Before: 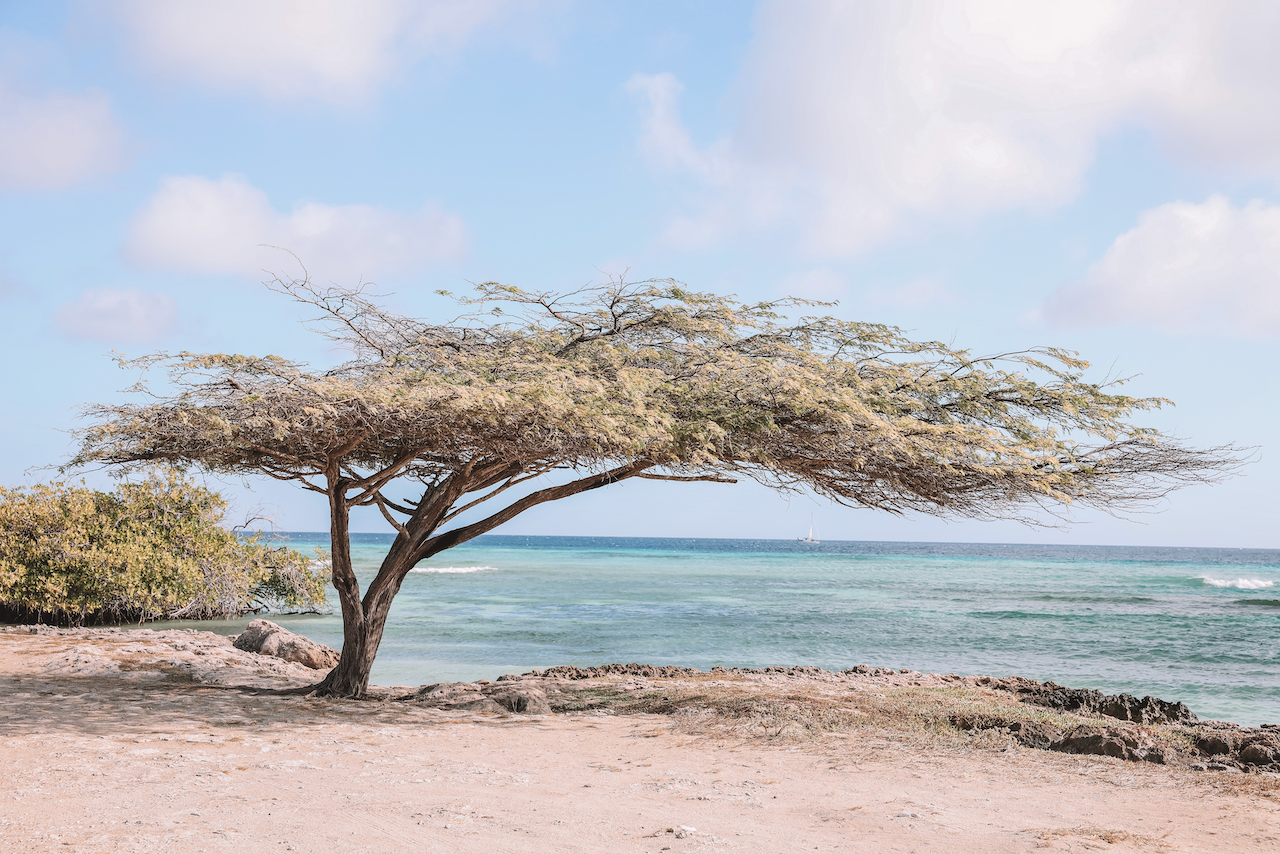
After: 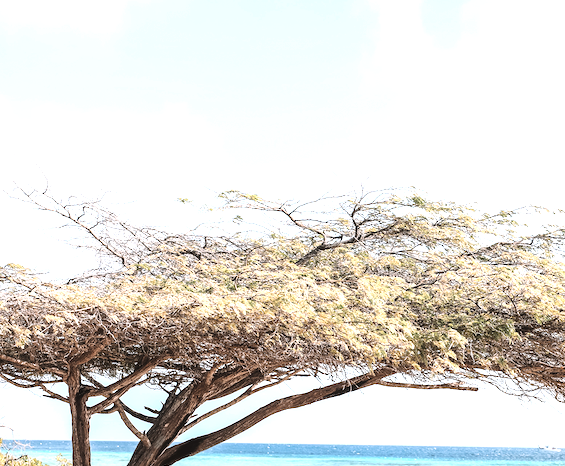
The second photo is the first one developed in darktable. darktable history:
exposure: exposure 0.204 EV, compensate highlight preservation false
tone equalizer: -8 EV -0.747 EV, -7 EV -0.709 EV, -6 EV -0.607 EV, -5 EV -0.39 EV, -3 EV 0.366 EV, -2 EV 0.6 EV, -1 EV 0.693 EV, +0 EV 0.78 EV, mask exposure compensation -0.499 EV
crop: left 20.303%, top 10.871%, right 35.48%, bottom 34.552%
